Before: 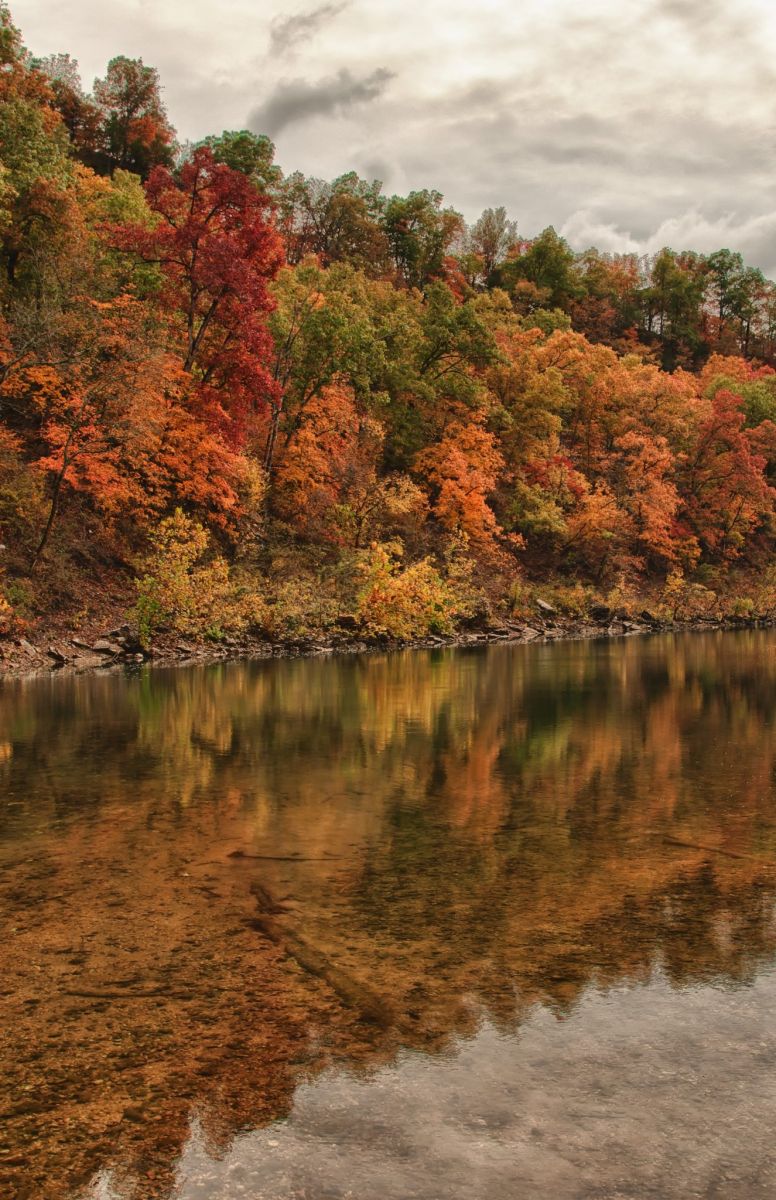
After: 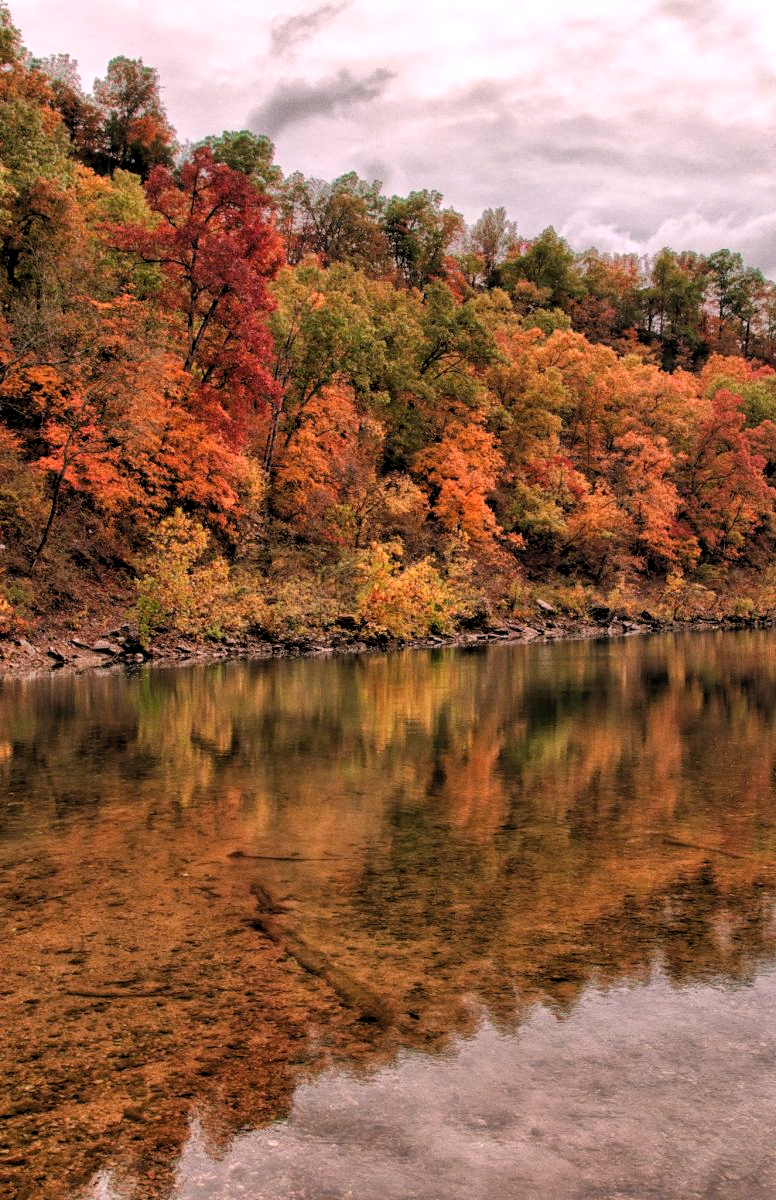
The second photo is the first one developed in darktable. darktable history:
rgb levels: levels [[0.013, 0.434, 0.89], [0, 0.5, 1], [0, 0.5, 1]]
grain: coarseness 0.09 ISO
white balance: red 1.066, blue 1.119
